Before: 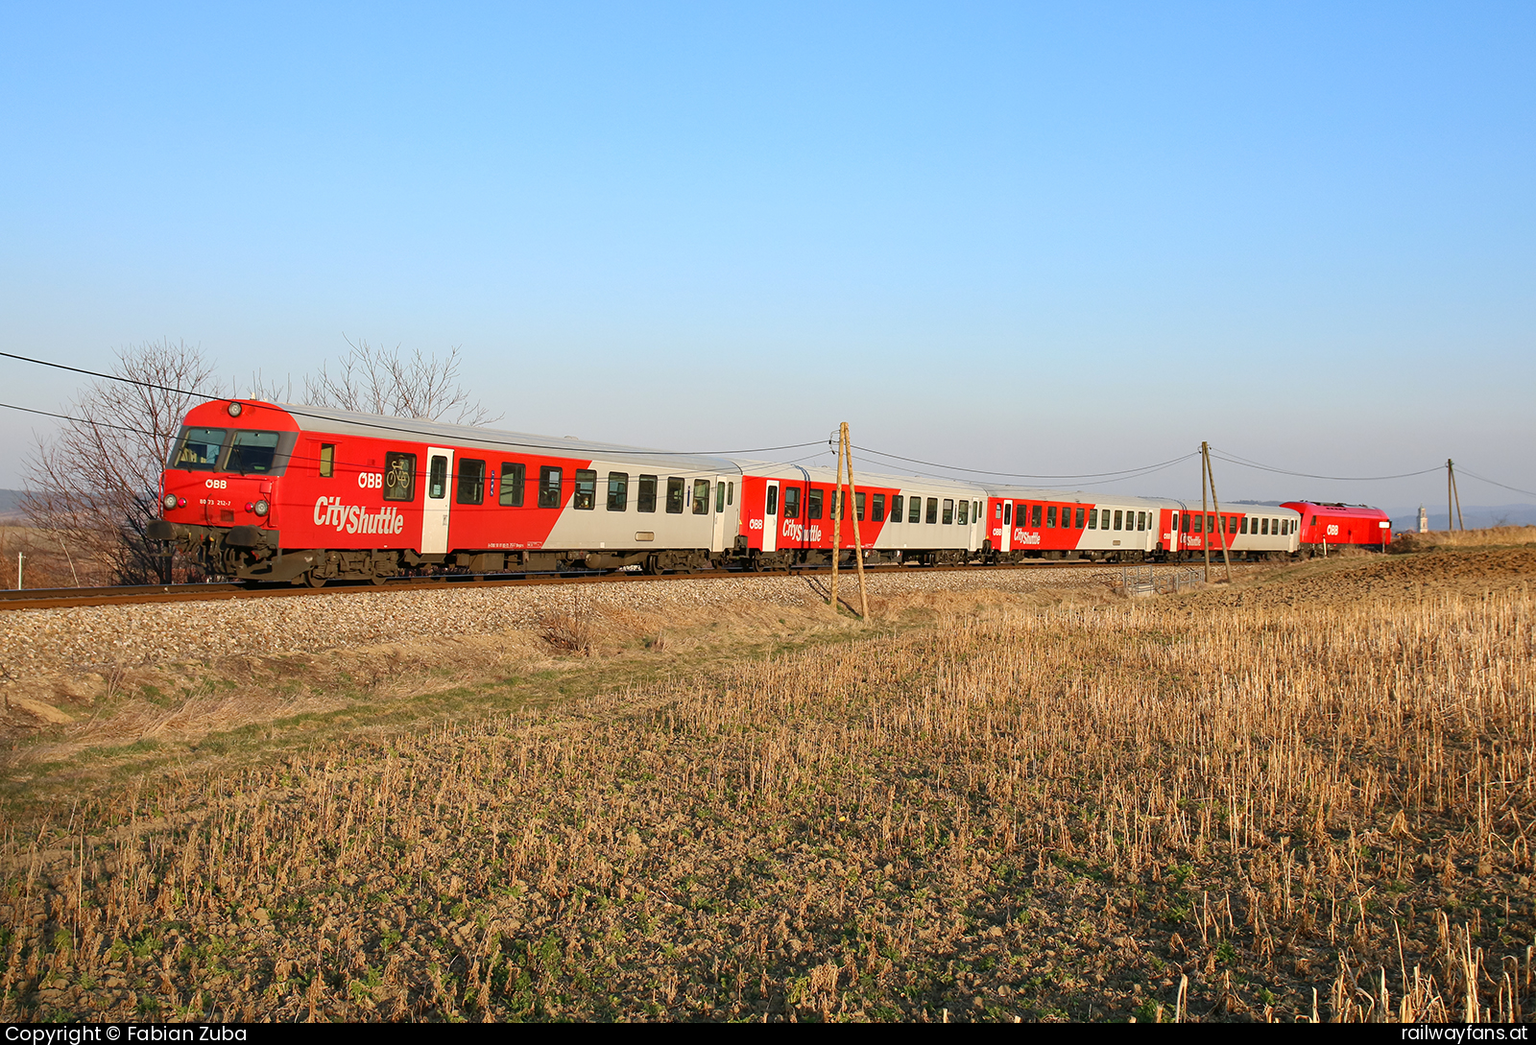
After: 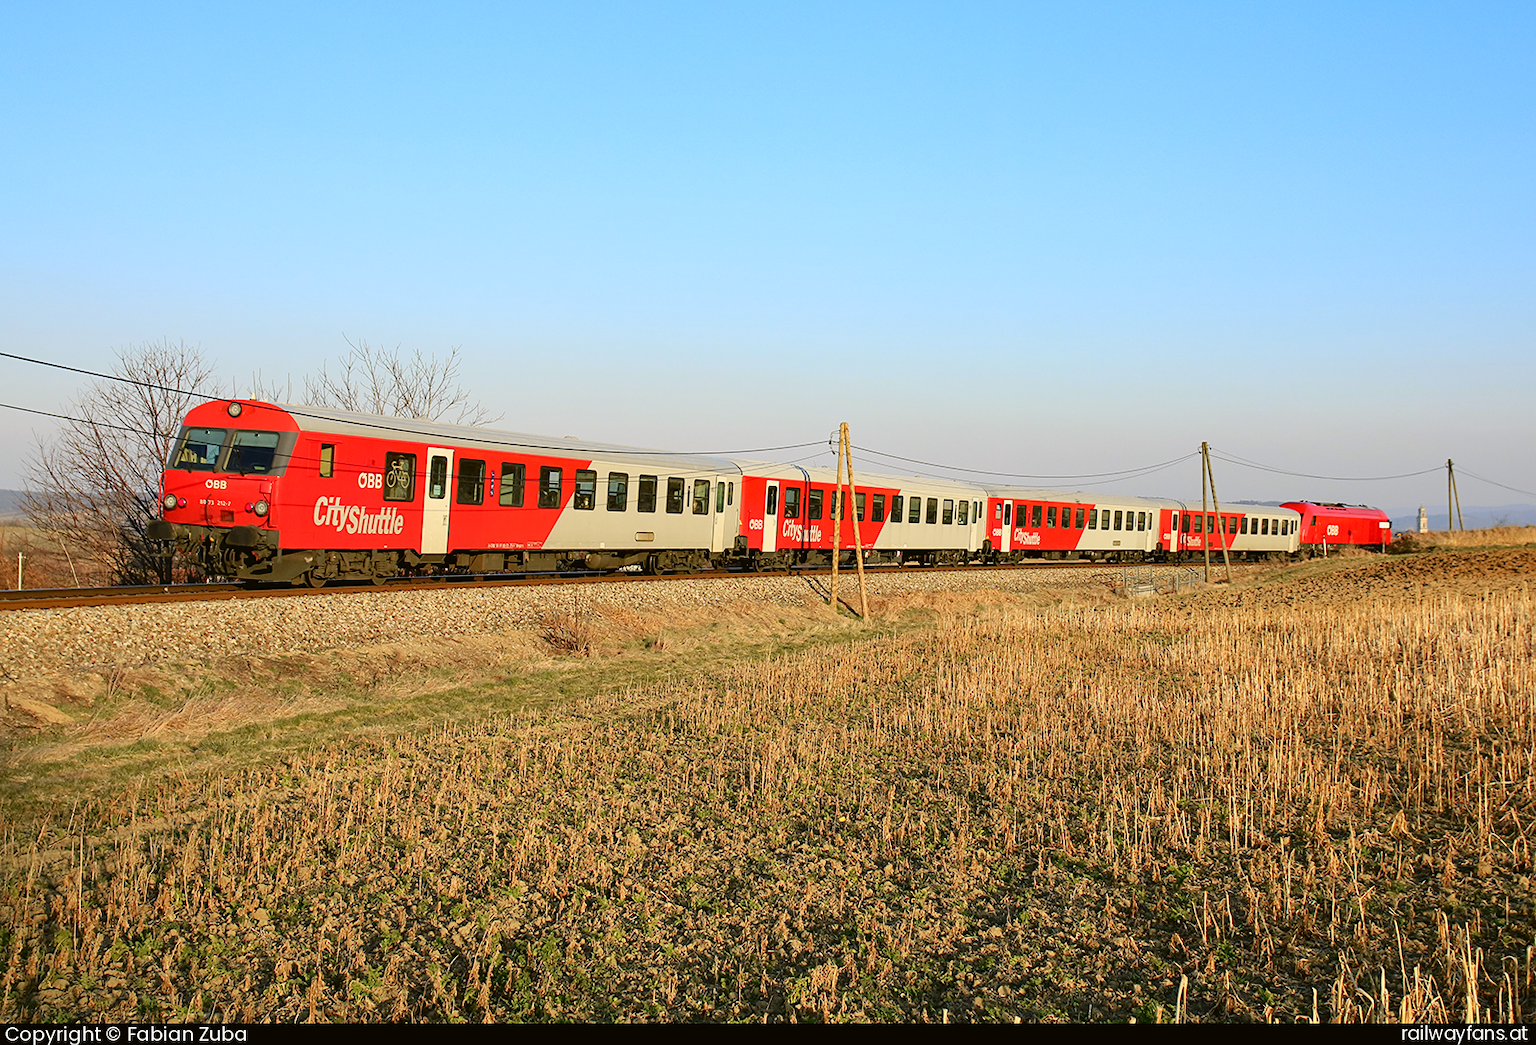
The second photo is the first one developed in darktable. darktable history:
tone curve: curves: ch0 [(0, 0.021) (0.049, 0.044) (0.152, 0.14) (0.328, 0.377) (0.473, 0.543) (0.641, 0.705) (0.85, 0.894) (1, 0.969)]; ch1 [(0, 0) (0.302, 0.331) (0.433, 0.432) (0.472, 0.47) (0.502, 0.503) (0.527, 0.516) (0.564, 0.573) (0.614, 0.626) (0.677, 0.701) (0.859, 0.885) (1, 1)]; ch2 [(0, 0) (0.33, 0.301) (0.447, 0.44) (0.487, 0.496) (0.502, 0.516) (0.535, 0.563) (0.565, 0.597) (0.608, 0.641) (1, 1)], color space Lab, independent channels, preserve colors none
sharpen: amount 0.209
exposure: exposure -0.153 EV, compensate highlight preservation false
